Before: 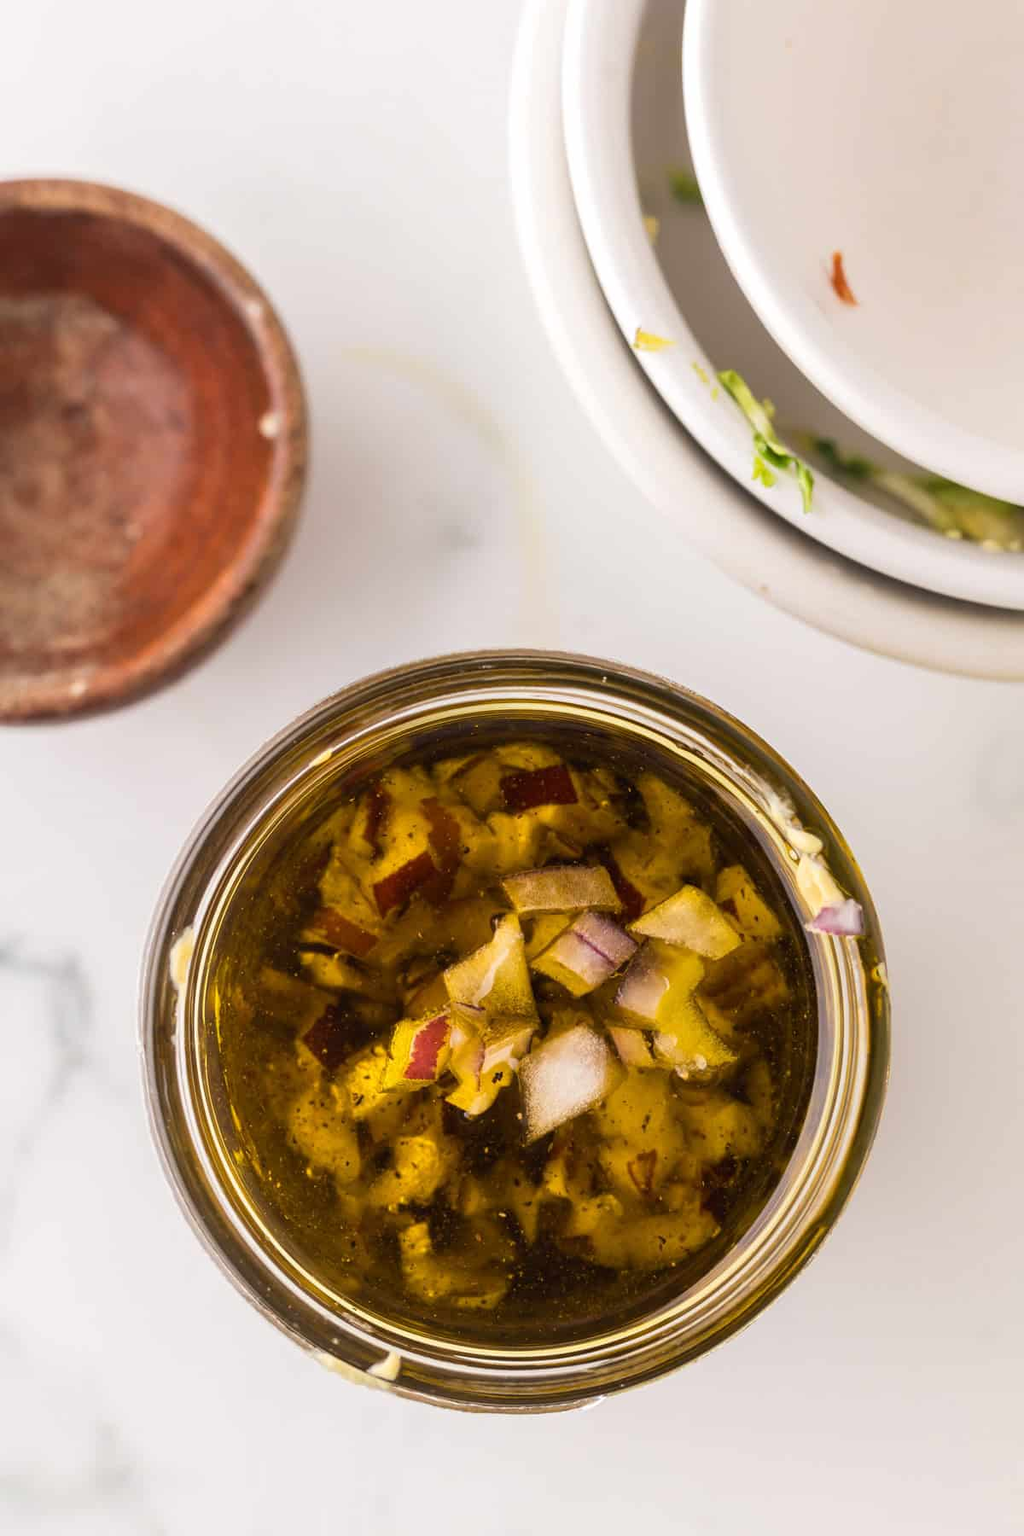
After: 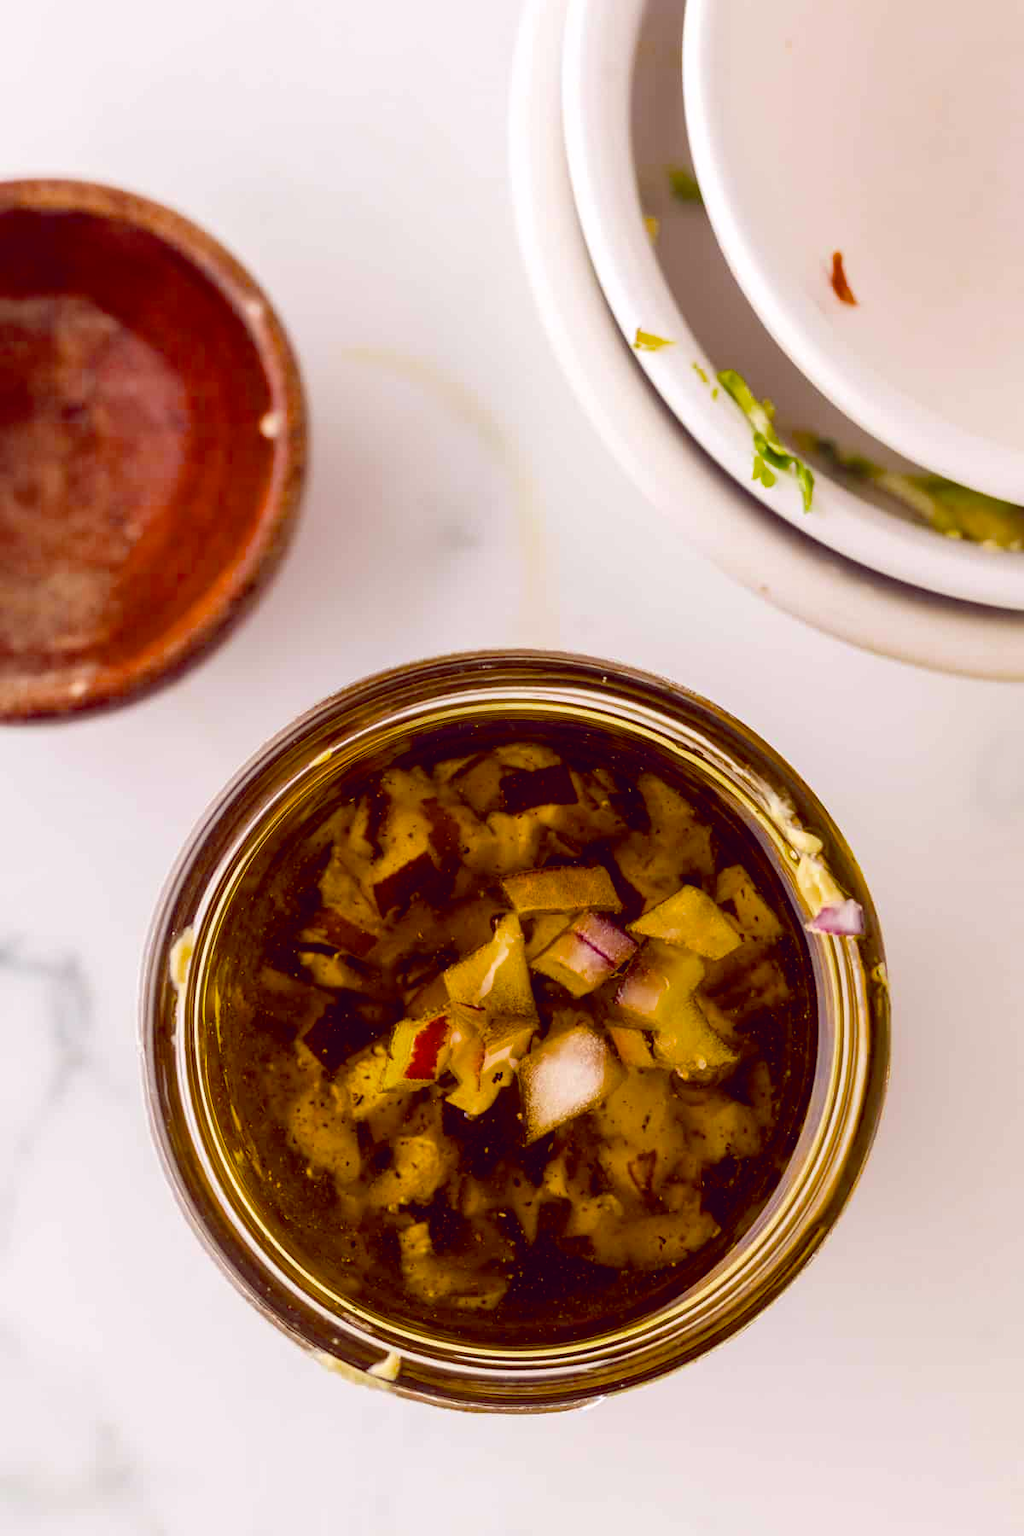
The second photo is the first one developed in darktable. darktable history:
color balance rgb: global offset › chroma 0.287%, global offset › hue 317.87°, perceptual saturation grading › global saturation 30.863%, global vibrance 1.621%, saturation formula JzAzBz (2021)
